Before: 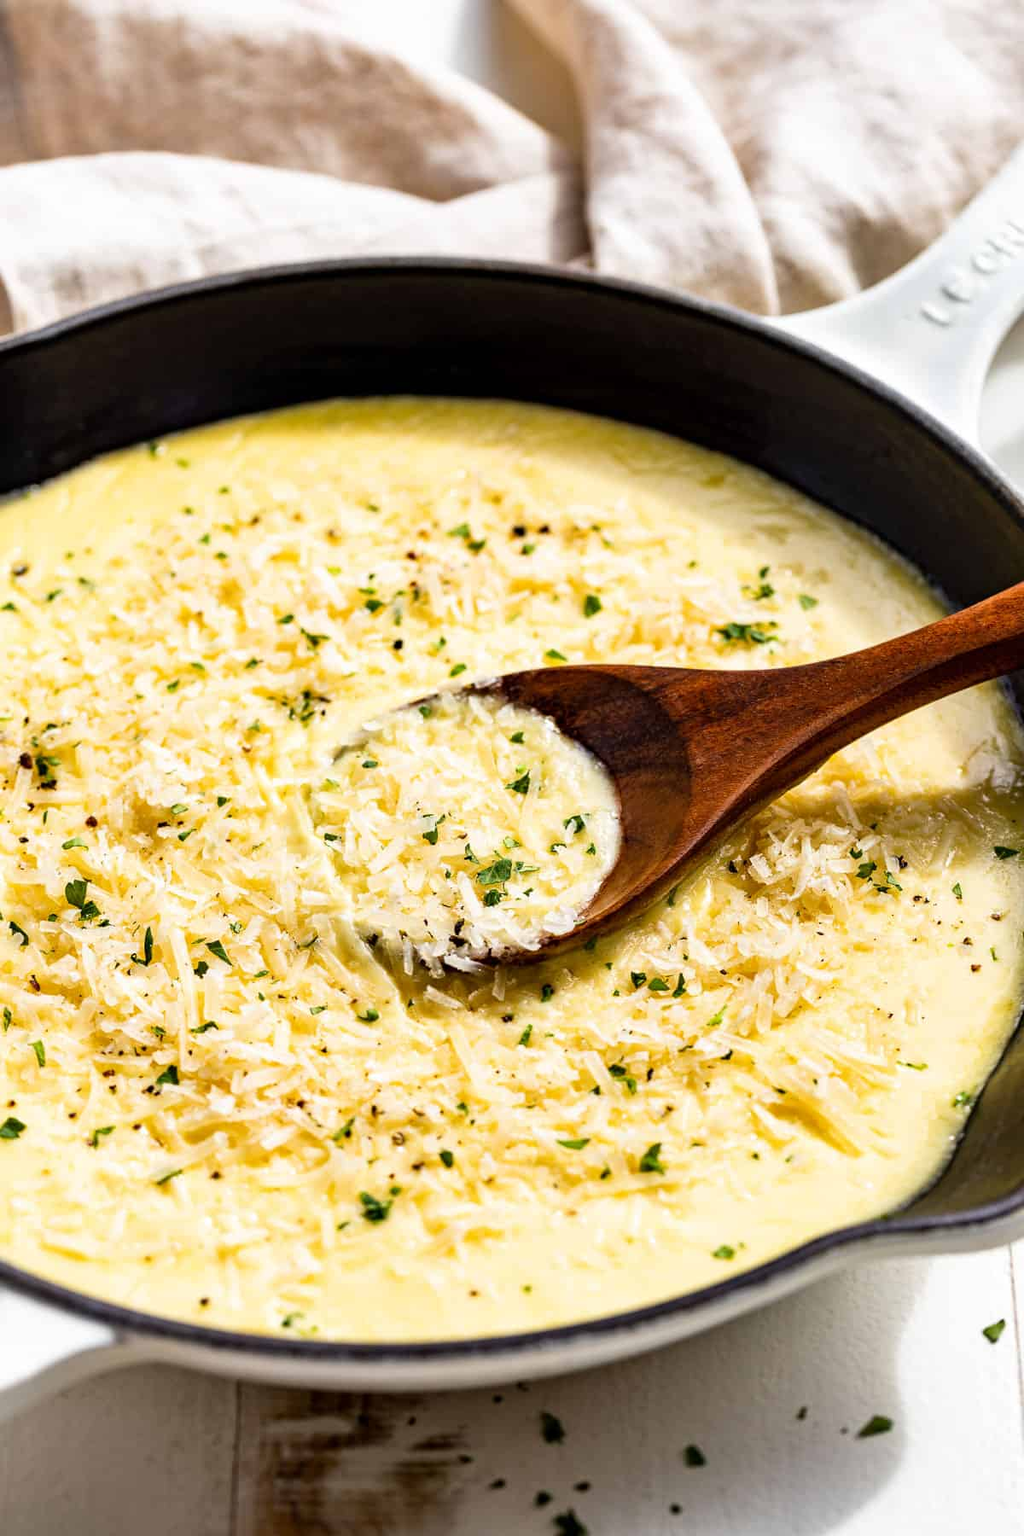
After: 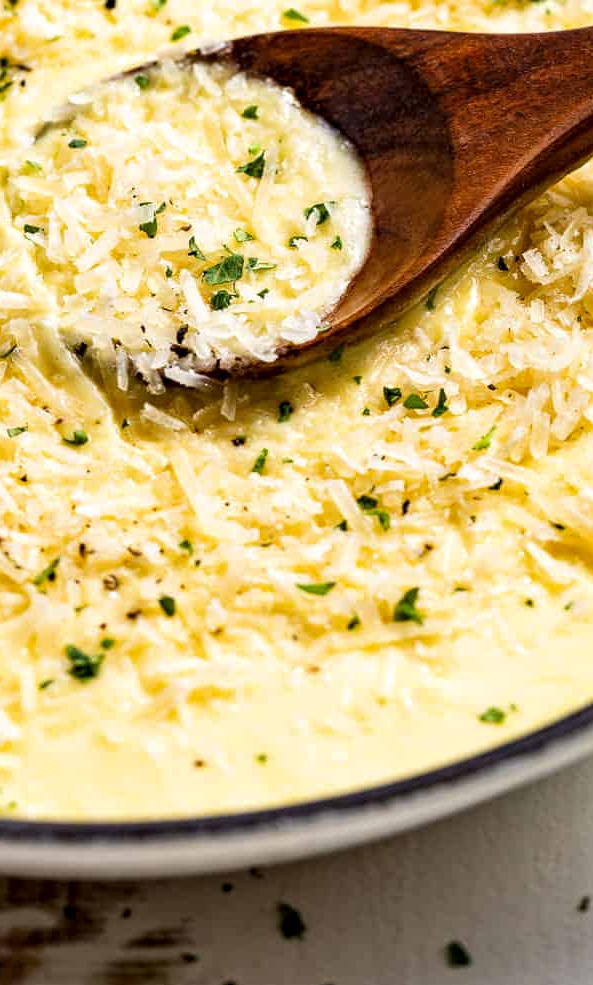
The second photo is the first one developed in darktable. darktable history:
local contrast: highlights 100%, shadows 100%, detail 120%, midtone range 0.2
crop: left 29.672%, top 41.786%, right 20.851%, bottom 3.487%
